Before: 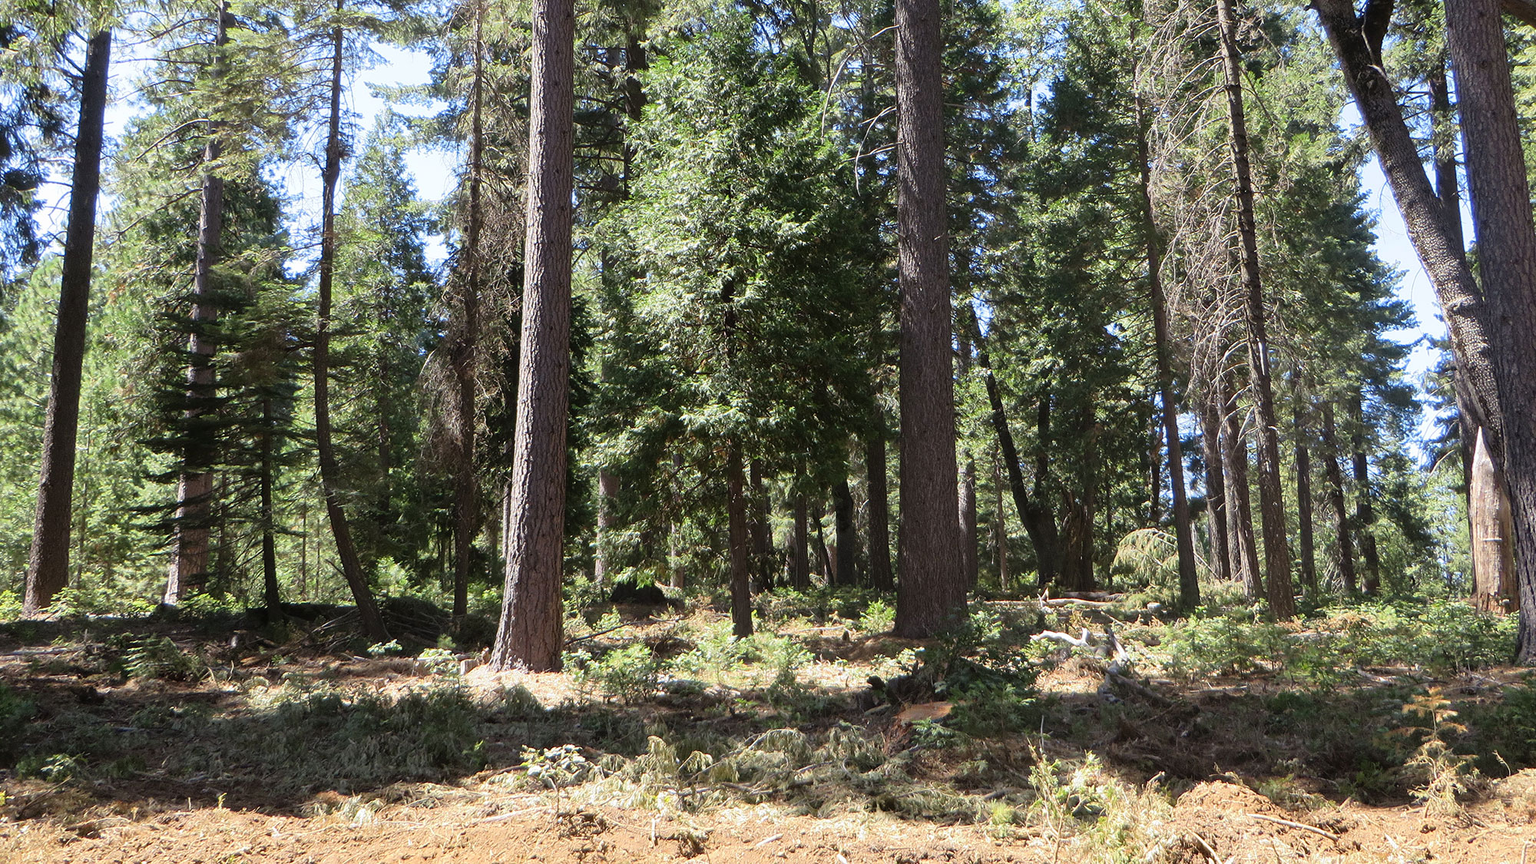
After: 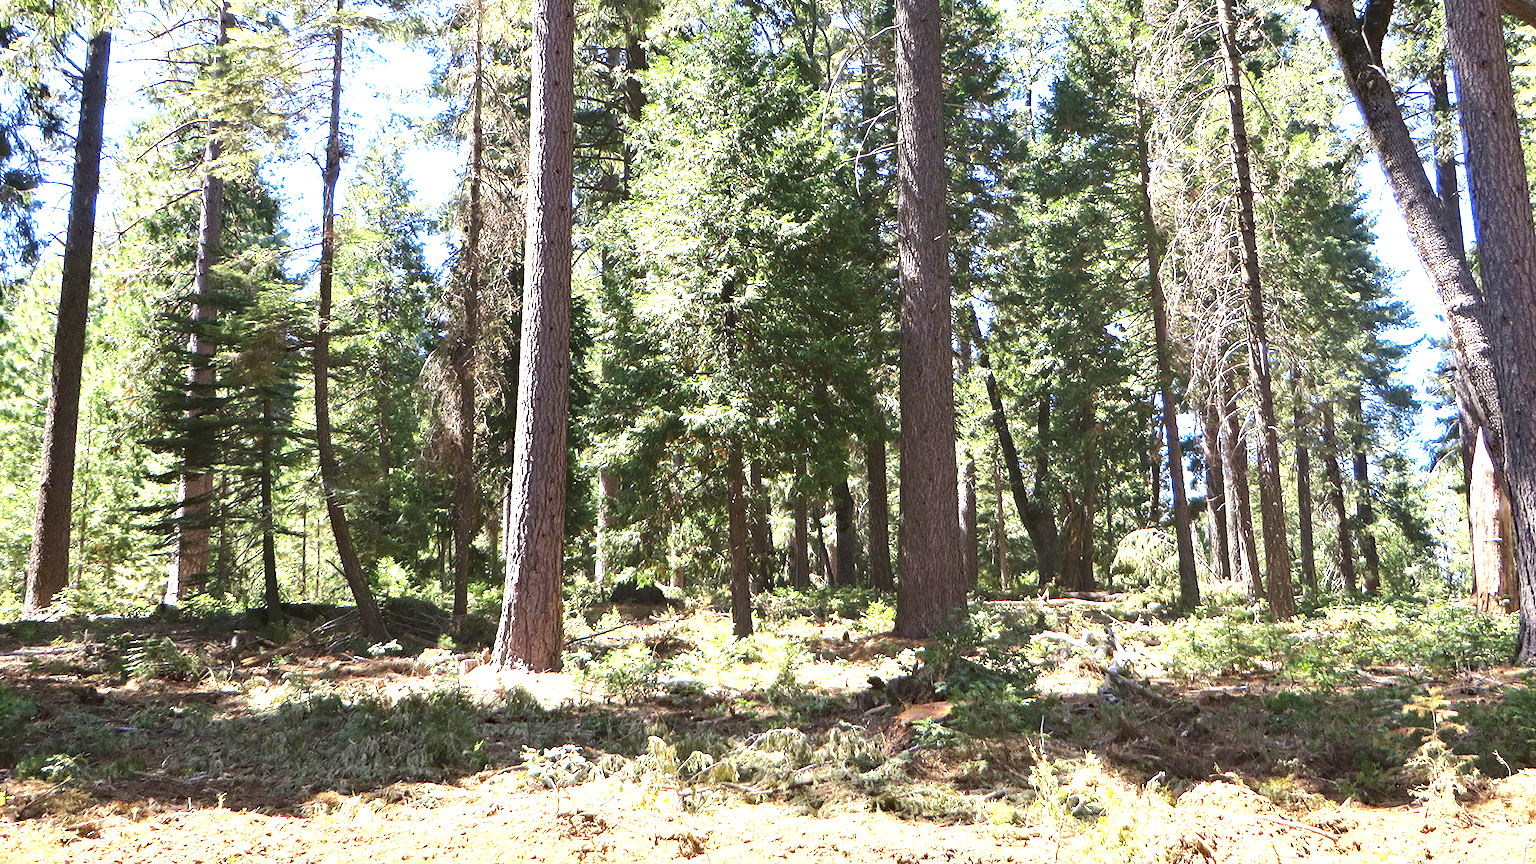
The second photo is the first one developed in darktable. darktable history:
exposure: black level correction 0, exposure 1.747 EV, compensate exposure bias true, compensate highlight preservation false
haze removal: strength 0.433, compatibility mode true
tone equalizer: -8 EV 0.215 EV, -7 EV 0.383 EV, -6 EV 0.427 EV, -5 EV 0.264 EV, -3 EV -0.254 EV, -2 EV -0.398 EV, -1 EV -0.41 EV, +0 EV -0.234 EV
